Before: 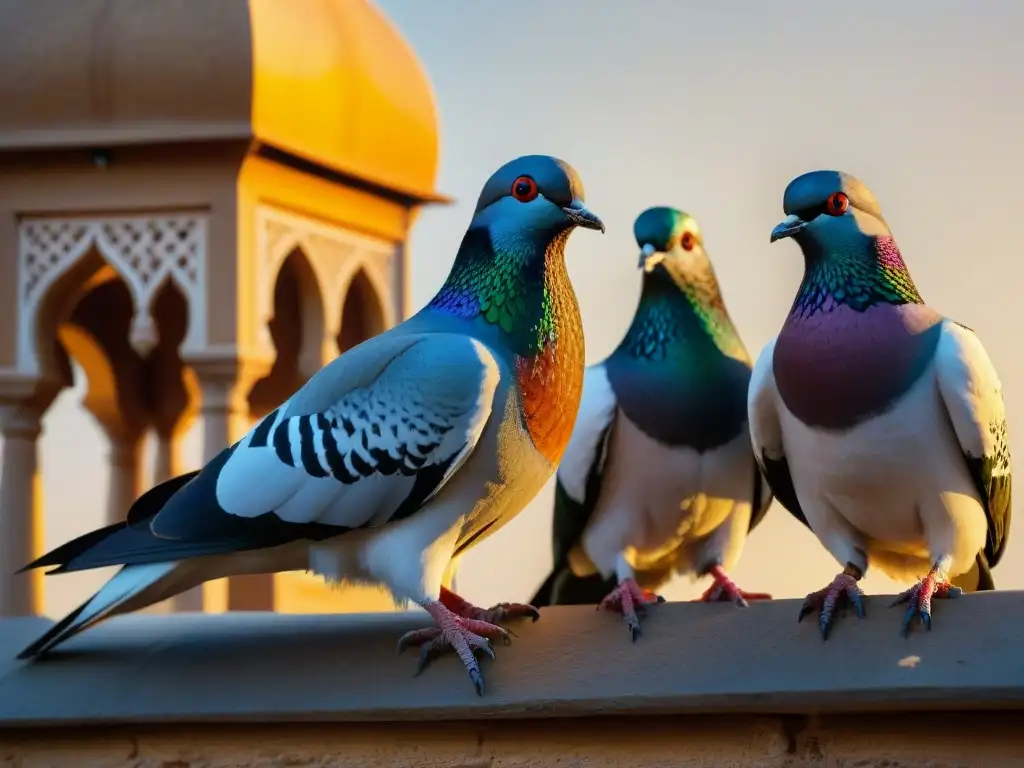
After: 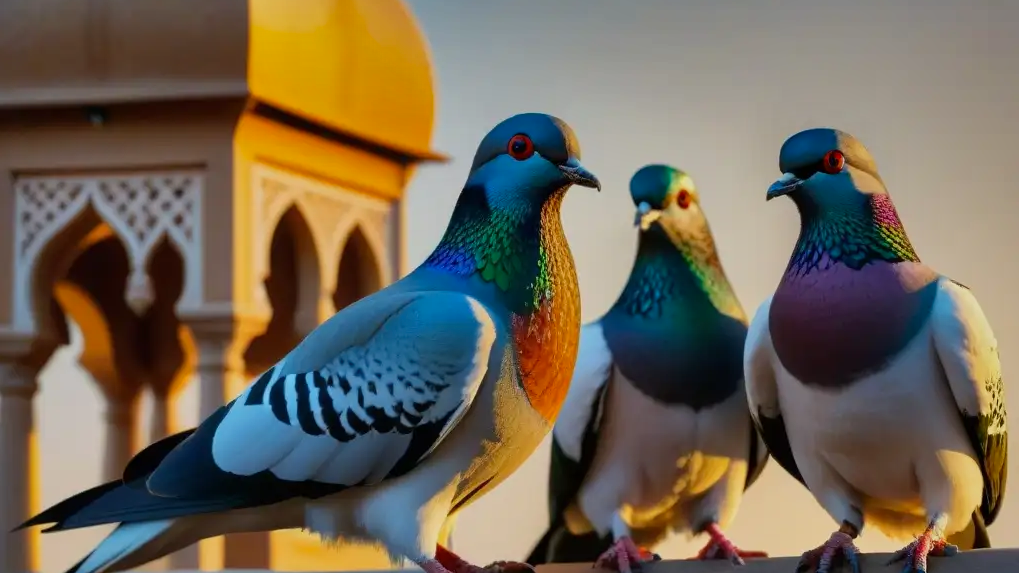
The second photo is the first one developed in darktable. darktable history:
crop: left 0.401%, top 5.499%, bottom 19.88%
shadows and highlights: shadows 79.31, white point adjustment -9.01, highlights -61.4, soften with gaussian
